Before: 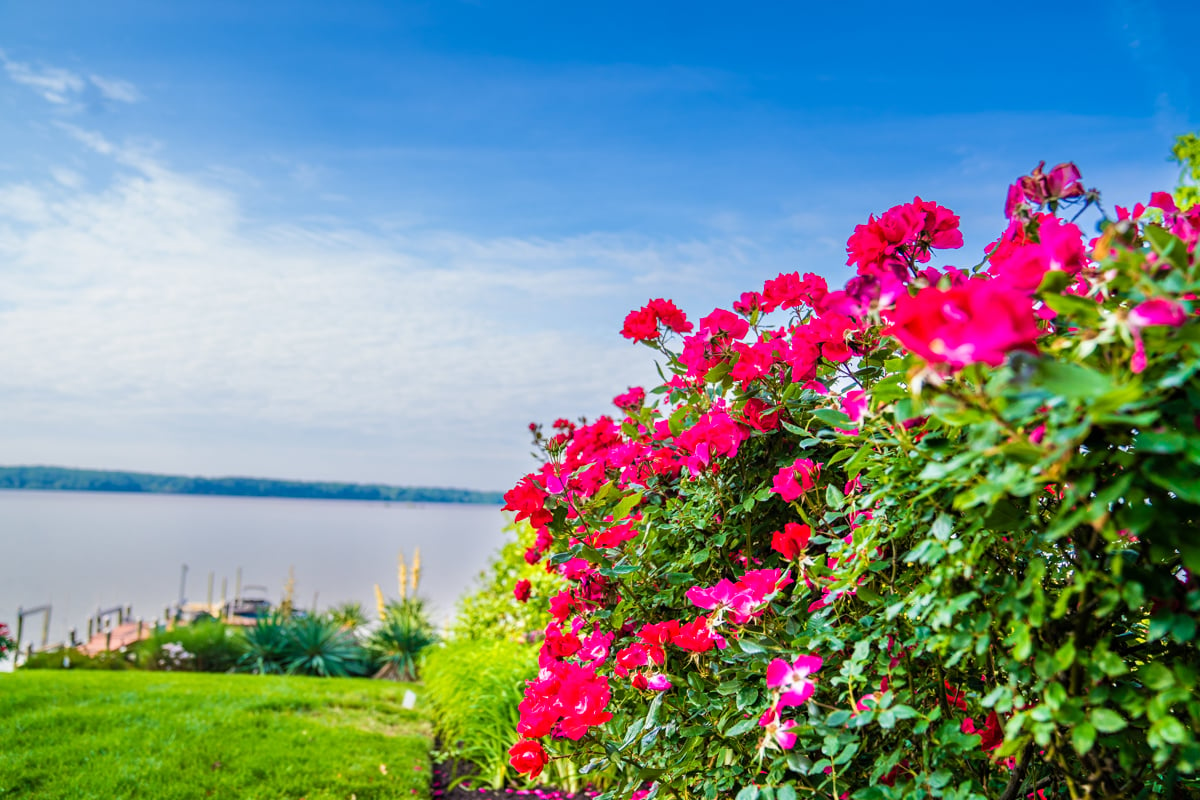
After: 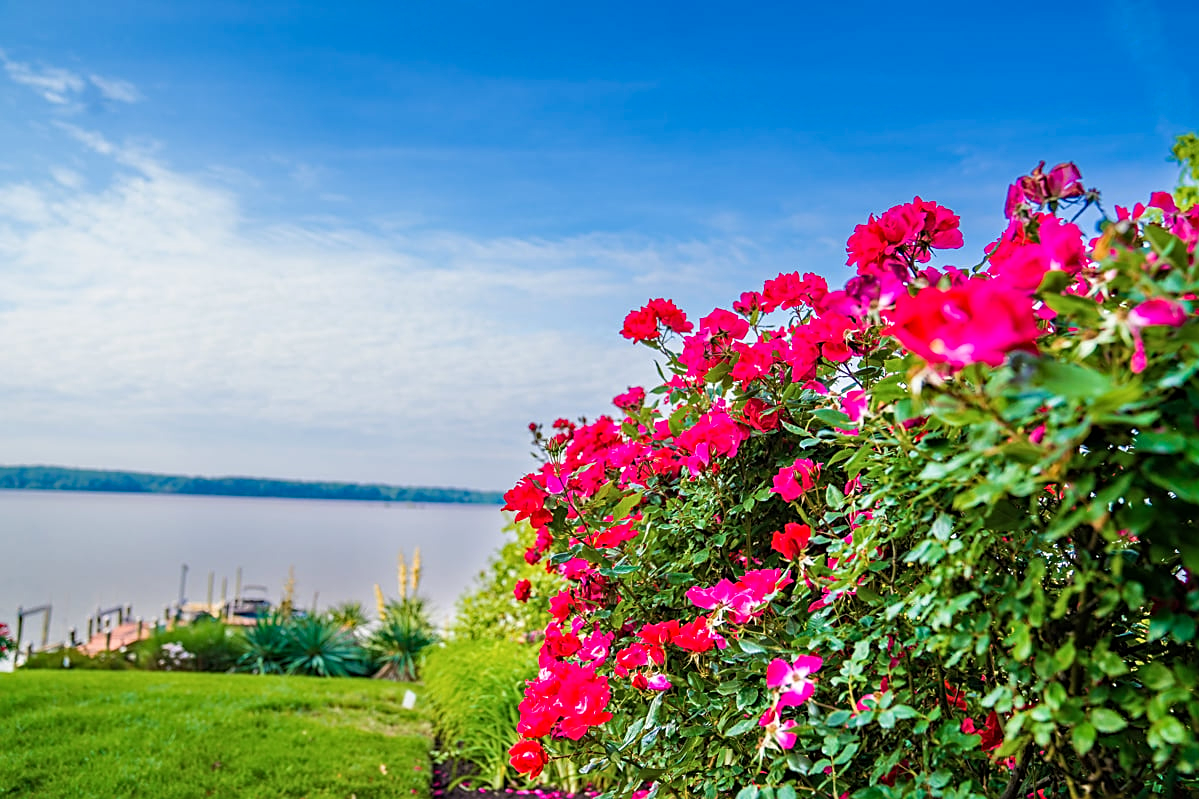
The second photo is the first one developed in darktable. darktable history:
color zones: curves: ch0 [(0, 0.5) (0.143, 0.5) (0.286, 0.456) (0.429, 0.5) (0.571, 0.5) (0.714, 0.5) (0.857, 0.5) (1, 0.5)]; ch1 [(0, 0.5) (0.143, 0.5) (0.286, 0.422) (0.429, 0.5) (0.571, 0.5) (0.714, 0.5) (0.857, 0.5) (1, 0.5)]
sharpen: on, module defaults
haze removal: compatibility mode true, adaptive false
